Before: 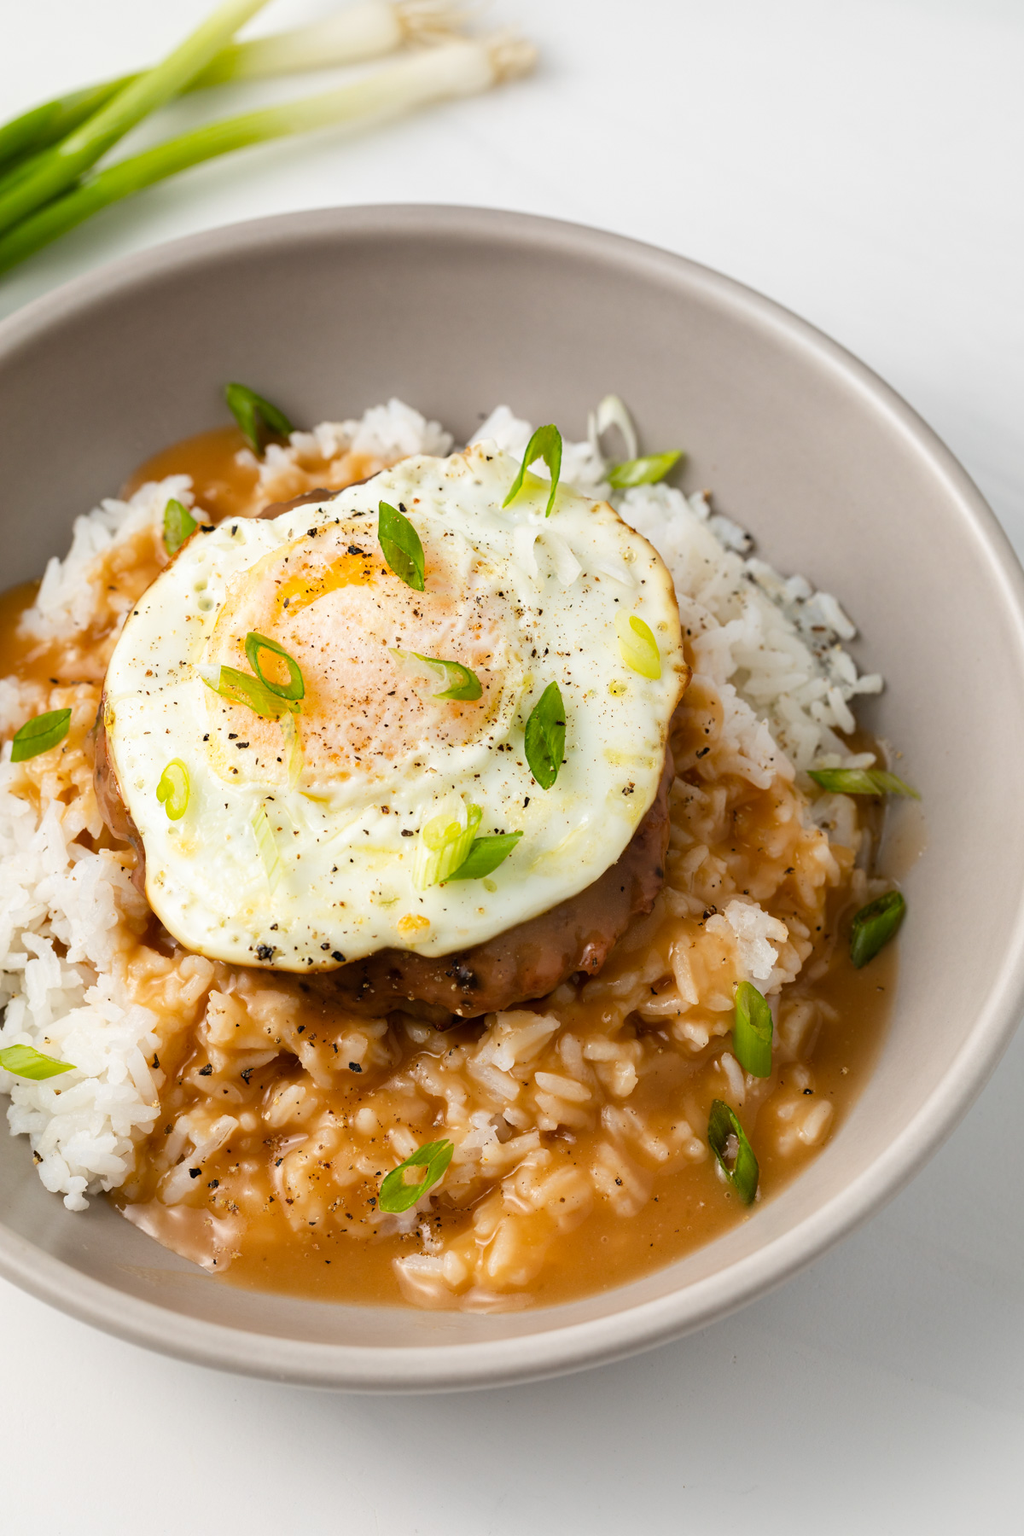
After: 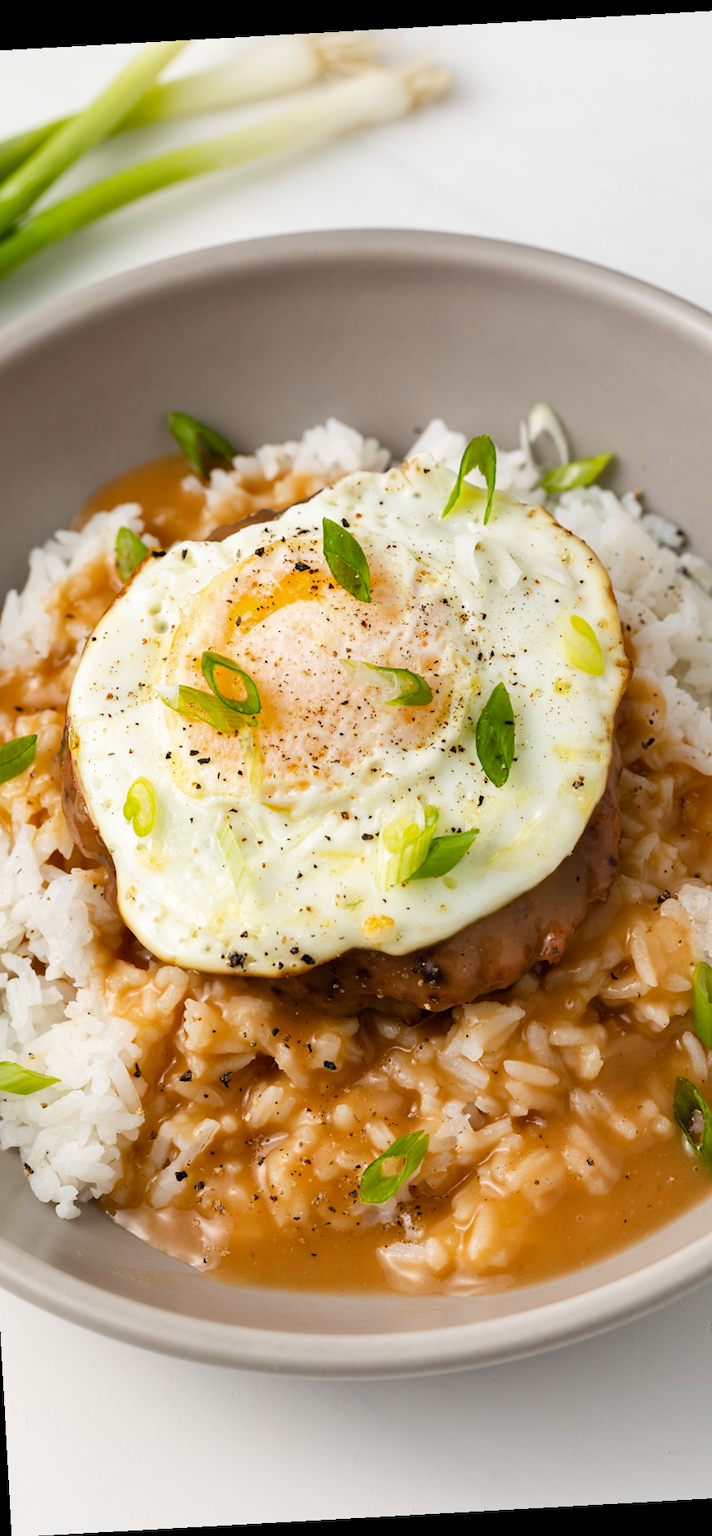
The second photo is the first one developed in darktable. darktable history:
rotate and perspective: rotation -3.18°, automatic cropping off
shadows and highlights: shadows 32, highlights -32, soften with gaussian
crop and rotate: left 6.617%, right 26.717%
